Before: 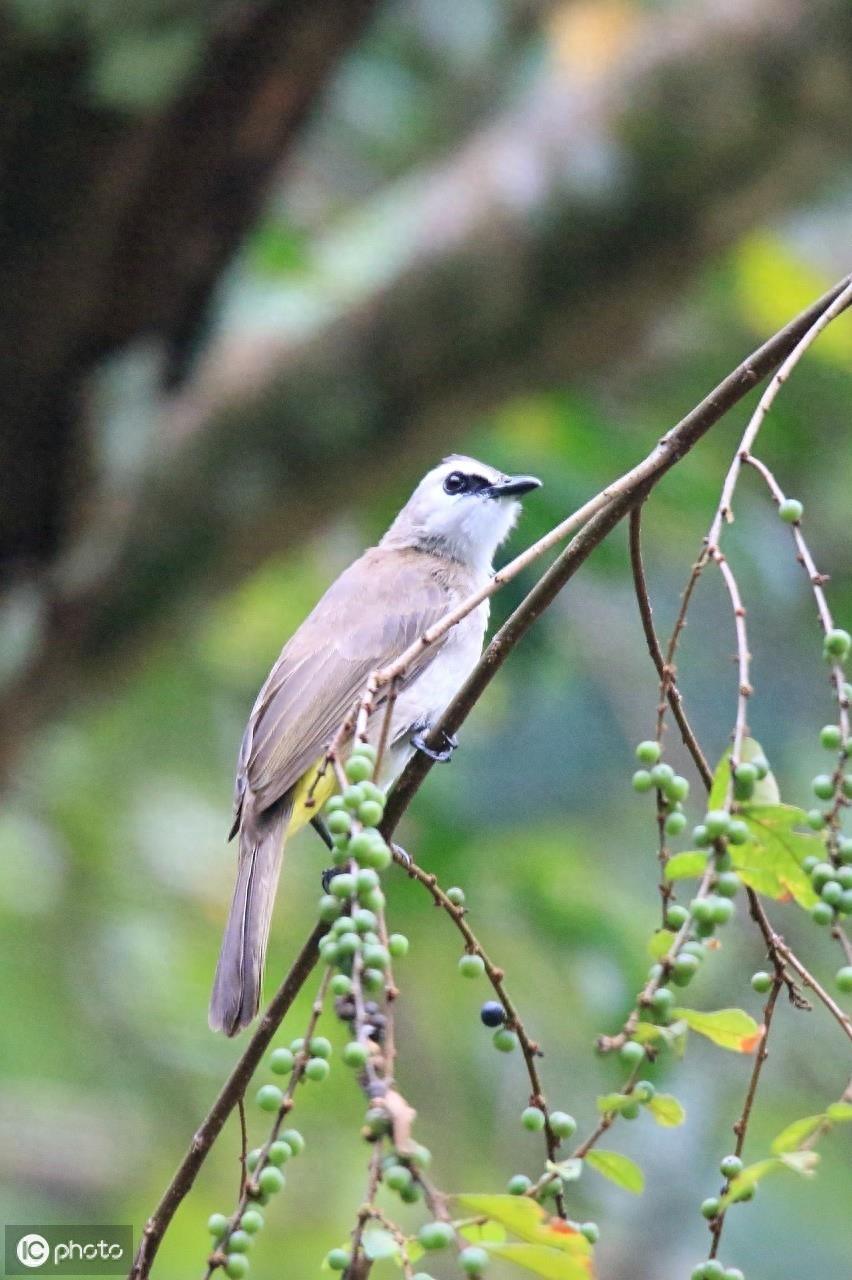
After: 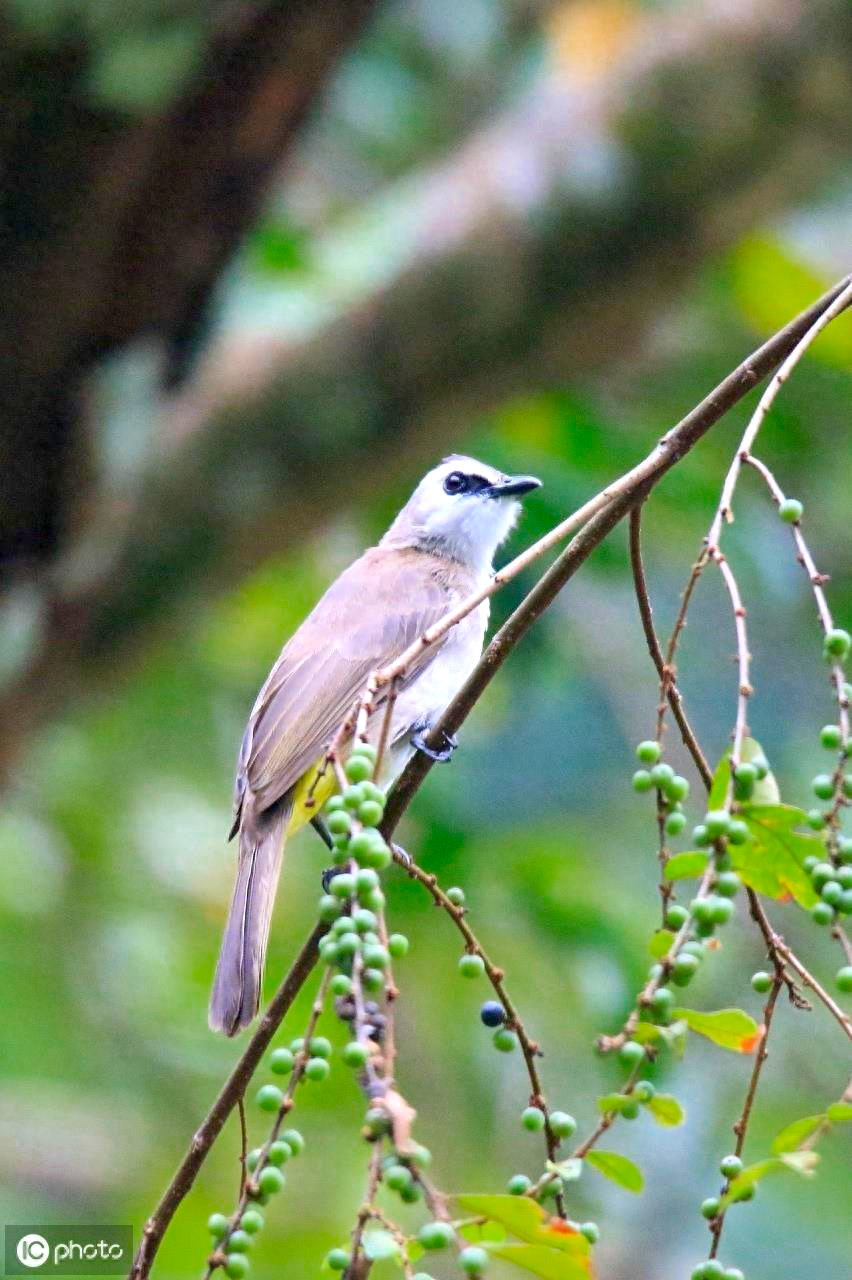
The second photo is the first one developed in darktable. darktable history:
color zones: curves: ch0 [(0, 0.425) (0.143, 0.422) (0.286, 0.42) (0.429, 0.419) (0.571, 0.419) (0.714, 0.42) (0.857, 0.422) (1, 0.425)]; ch1 [(0, 0.666) (0.143, 0.669) (0.286, 0.671) (0.429, 0.67) (0.571, 0.67) (0.714, 0.67) (0.857, 0.67) (1, 0.666)]
exposure: black level correction 0.005, exposure 0.286 EV, compensate highlight preservation false
